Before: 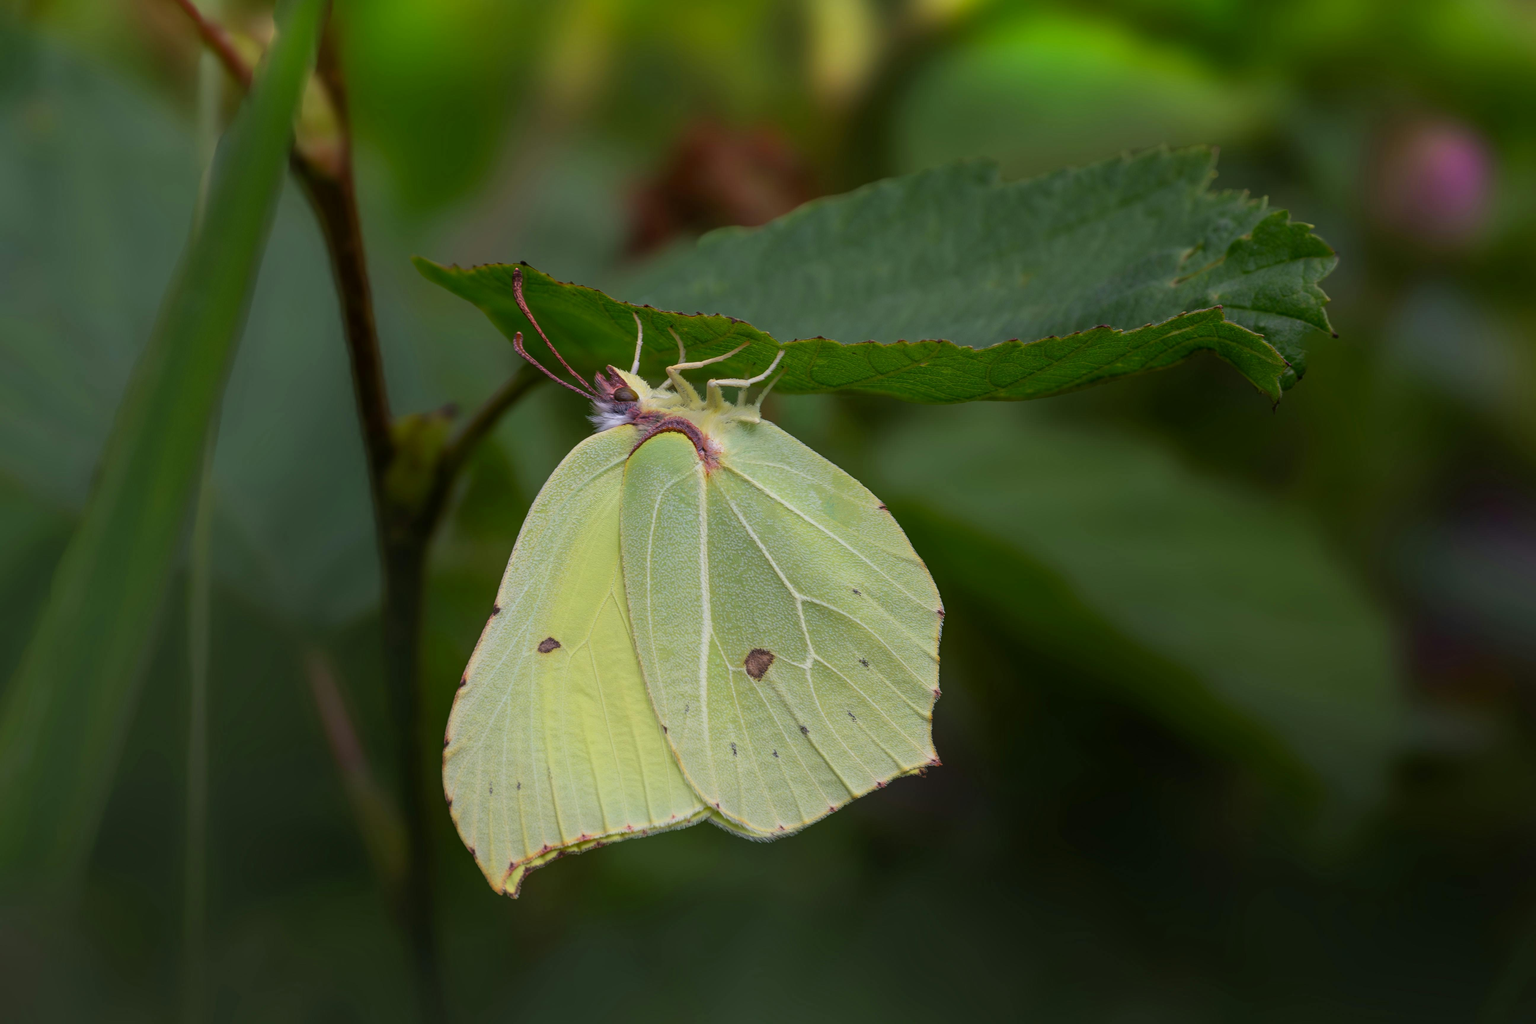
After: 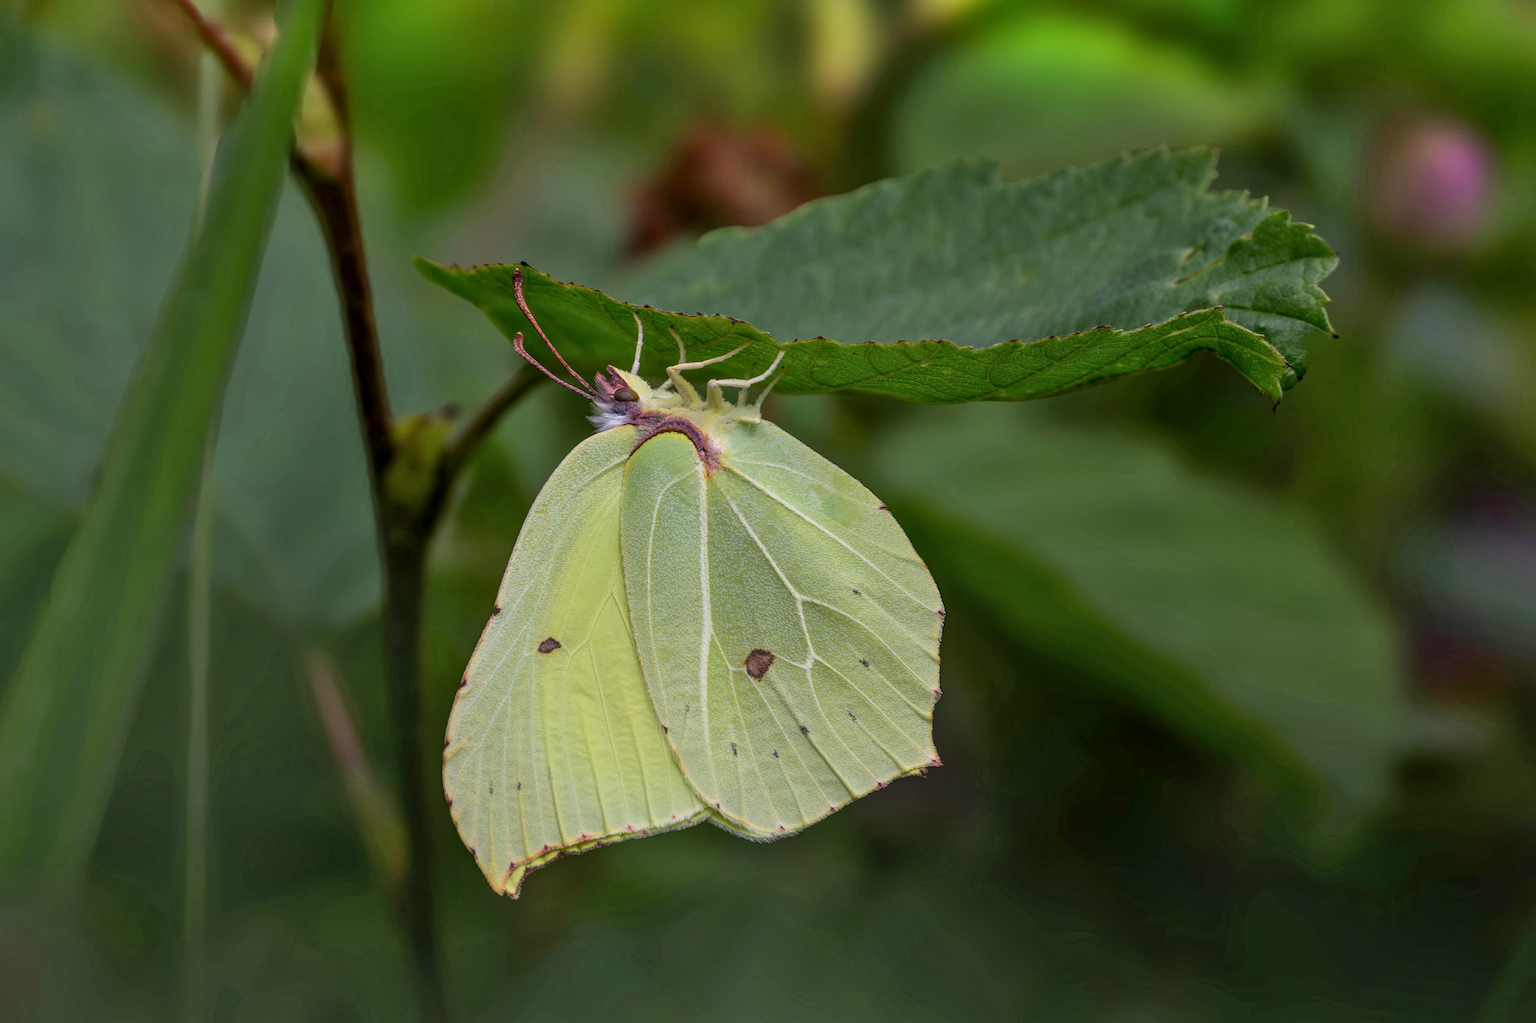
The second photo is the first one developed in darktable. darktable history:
shadows and highlights: shadows 52.2, highlights -28.37, soften with gaussian
local contrast: on, module defaults
